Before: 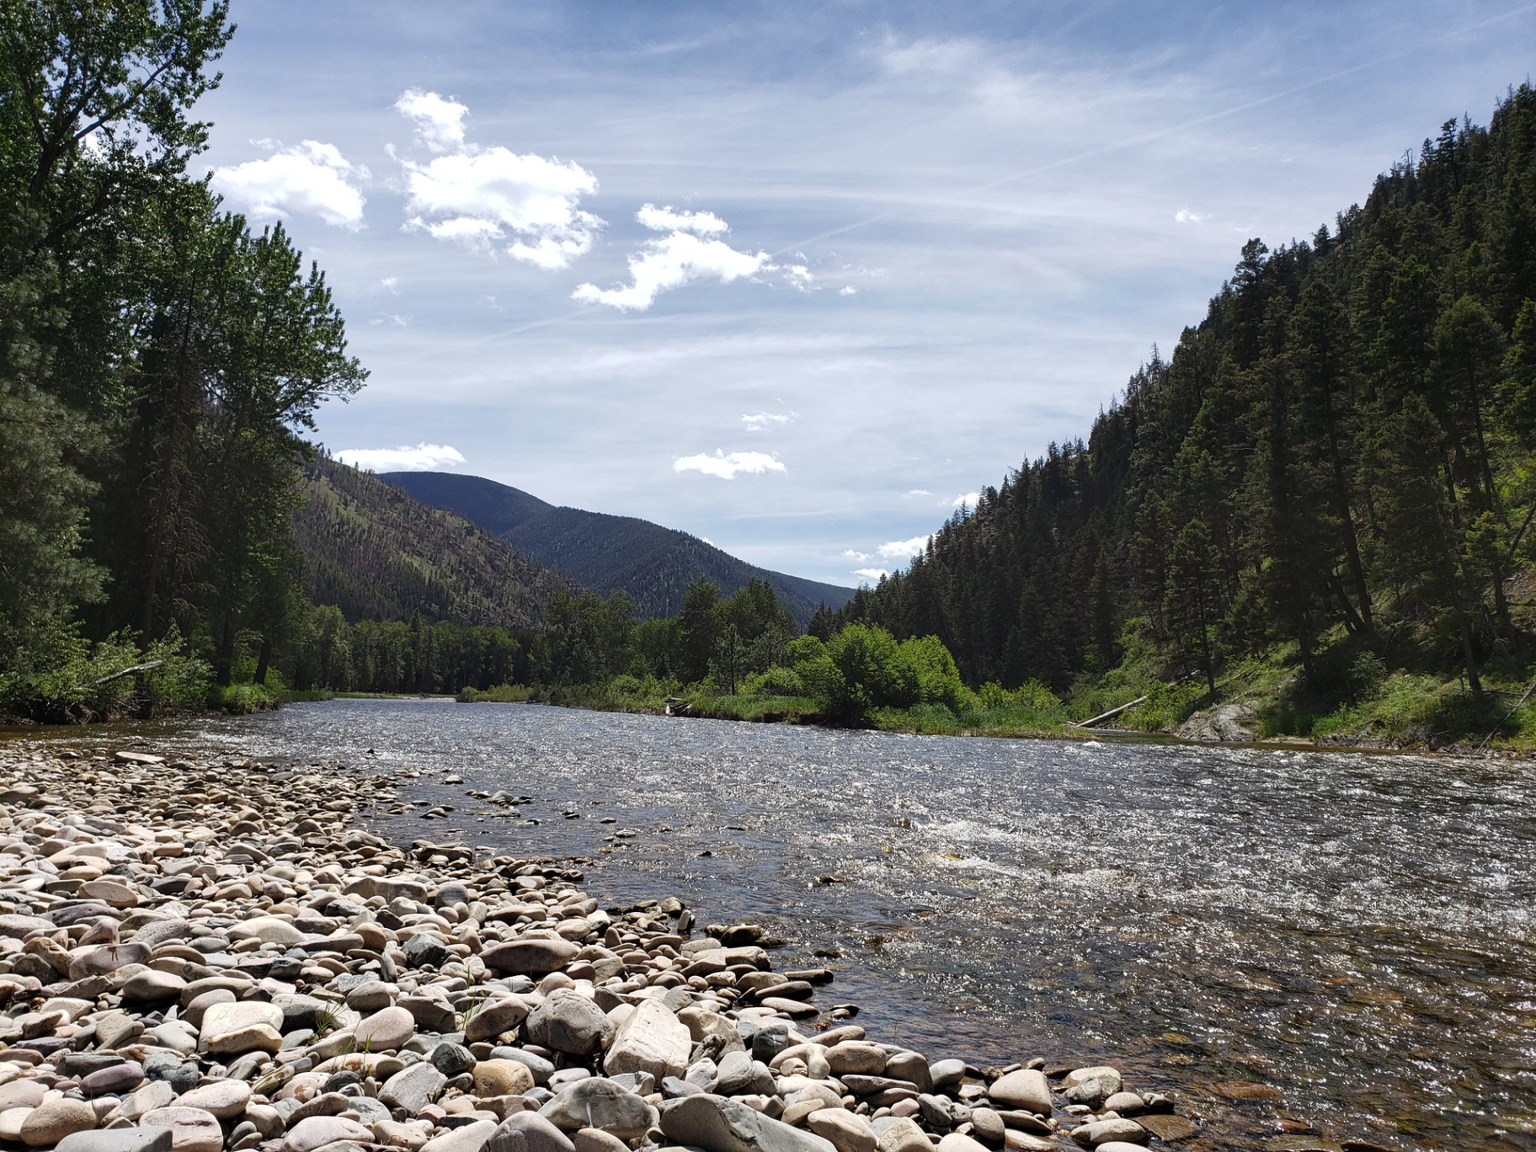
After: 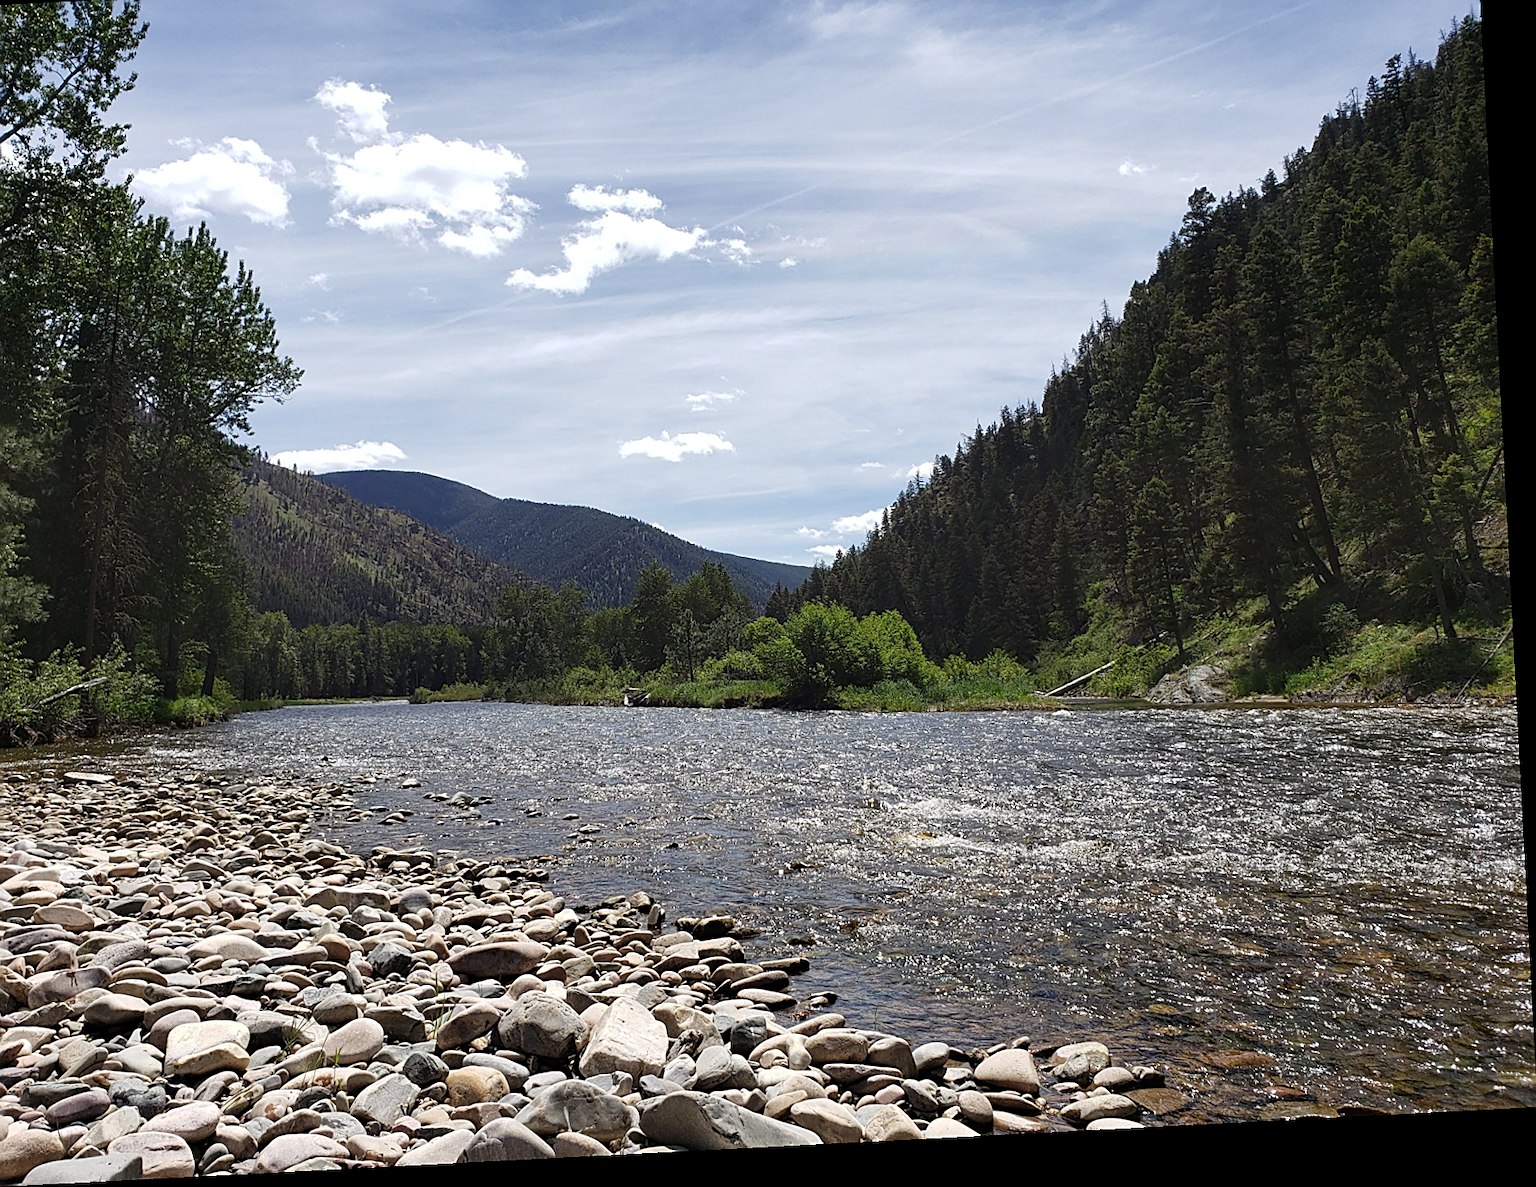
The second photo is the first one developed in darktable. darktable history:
sharpen: amount 0.576
crop and rotate: angle 2.97°, left 5.82%, top 5.68%
